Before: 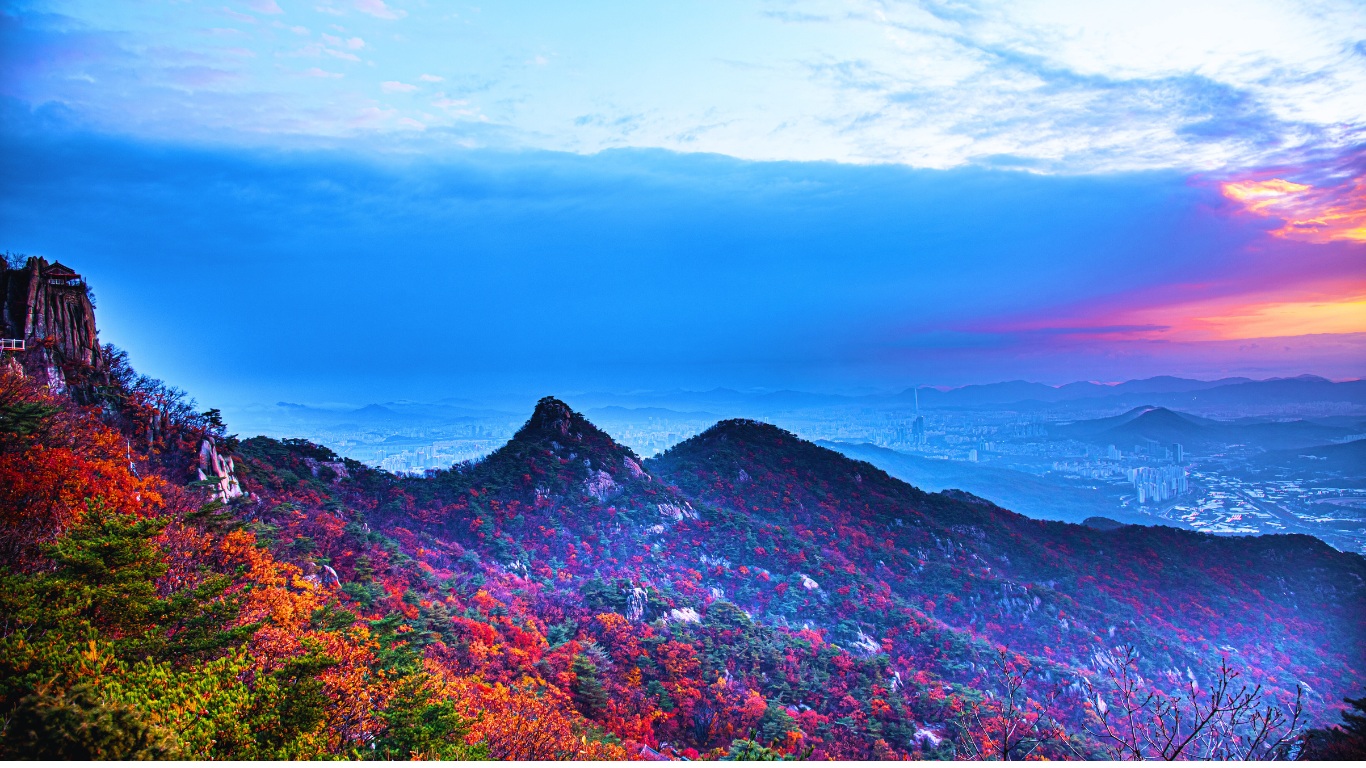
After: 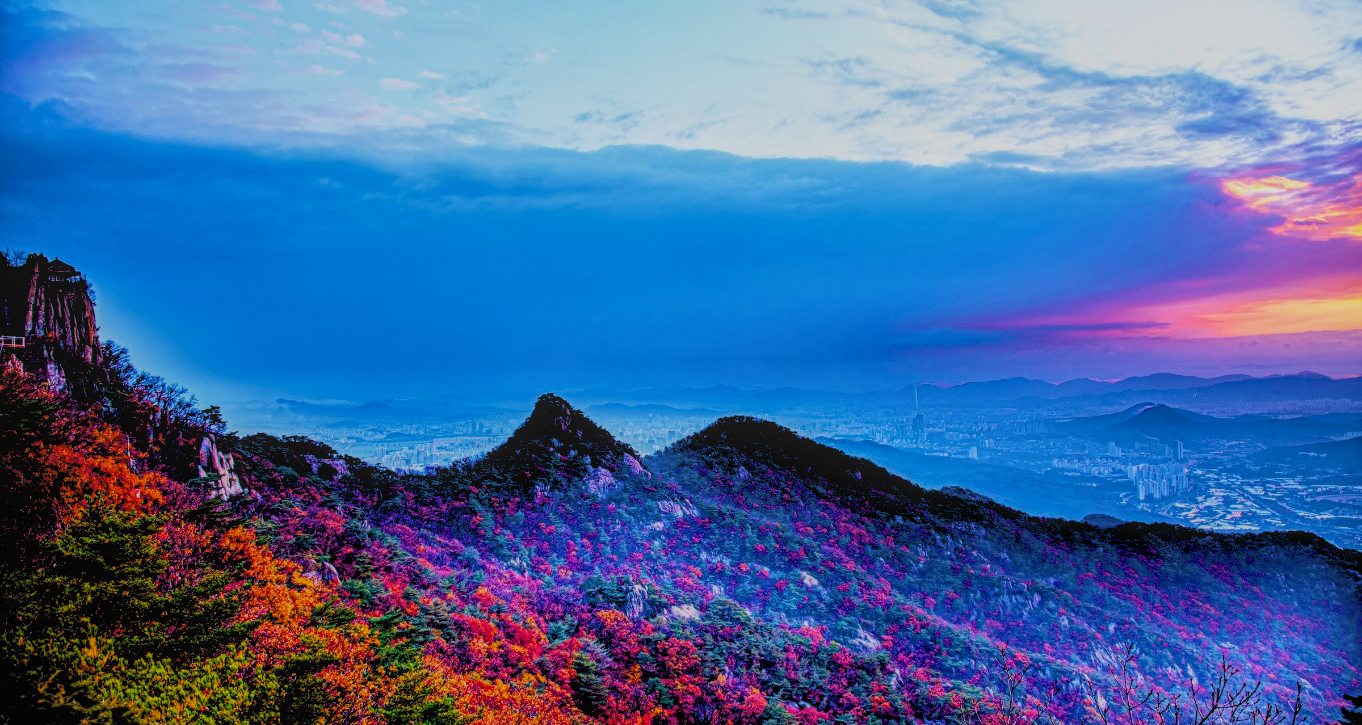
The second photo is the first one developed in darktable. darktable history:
exposure: black level correction 0.029, exposure -0.073 EV, compensate highlight preservation false
crop: top 0.448%, right 0.264%, bottom 5.045%
filmic rgb: black relative exposure -7.65 EV, white relative exposure 4.56 EV, hardness 3.61, color science v6 (2022)
tone equalizer: on, module defaults
local contrast: highlights 66%, shadows 33%, detail 166%, midtone range 0.2
